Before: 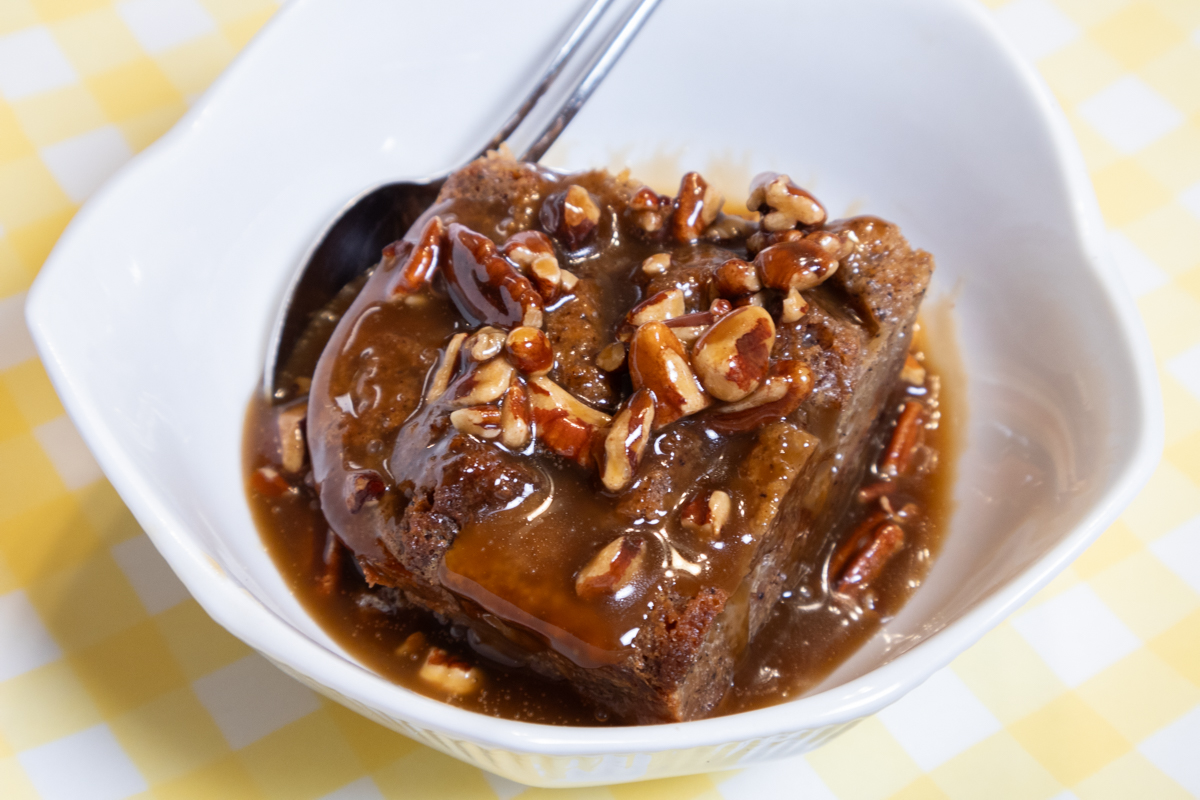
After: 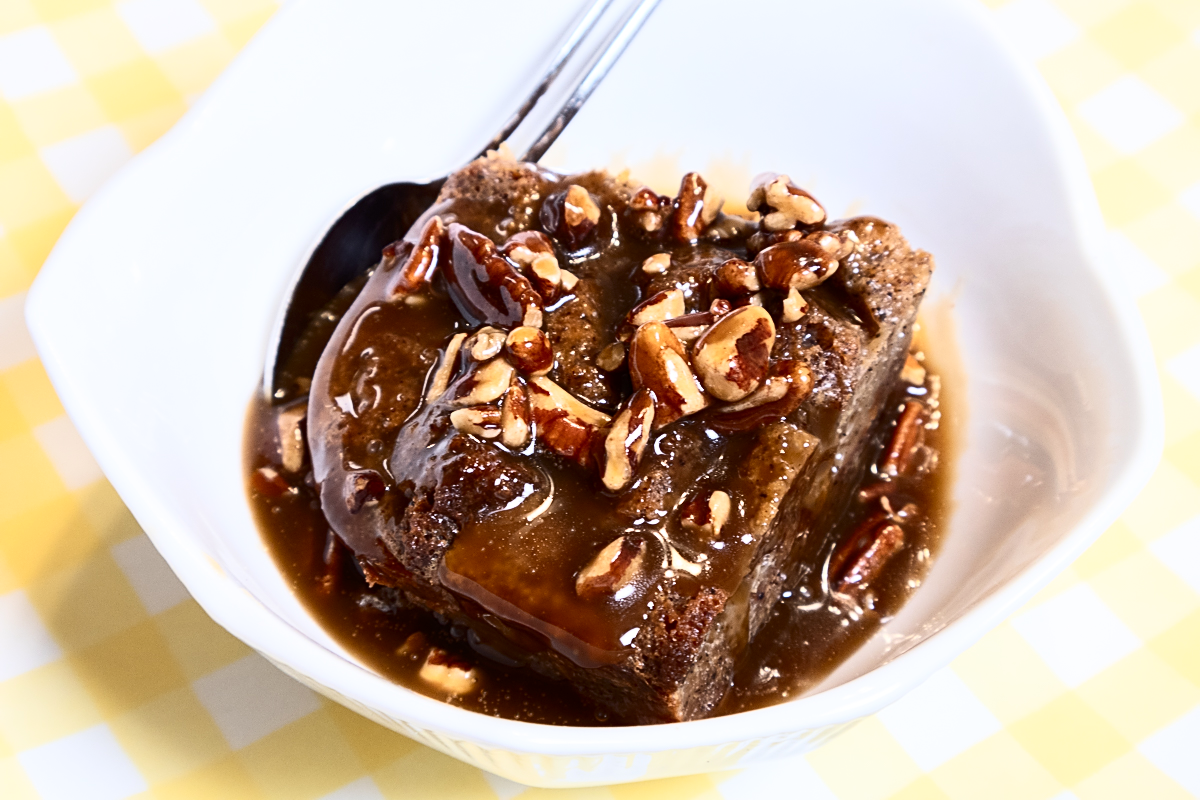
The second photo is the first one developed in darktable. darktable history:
sharpen: amount 0.494
contrast brightness saturation: contrast 0.381, brightness 0.099
